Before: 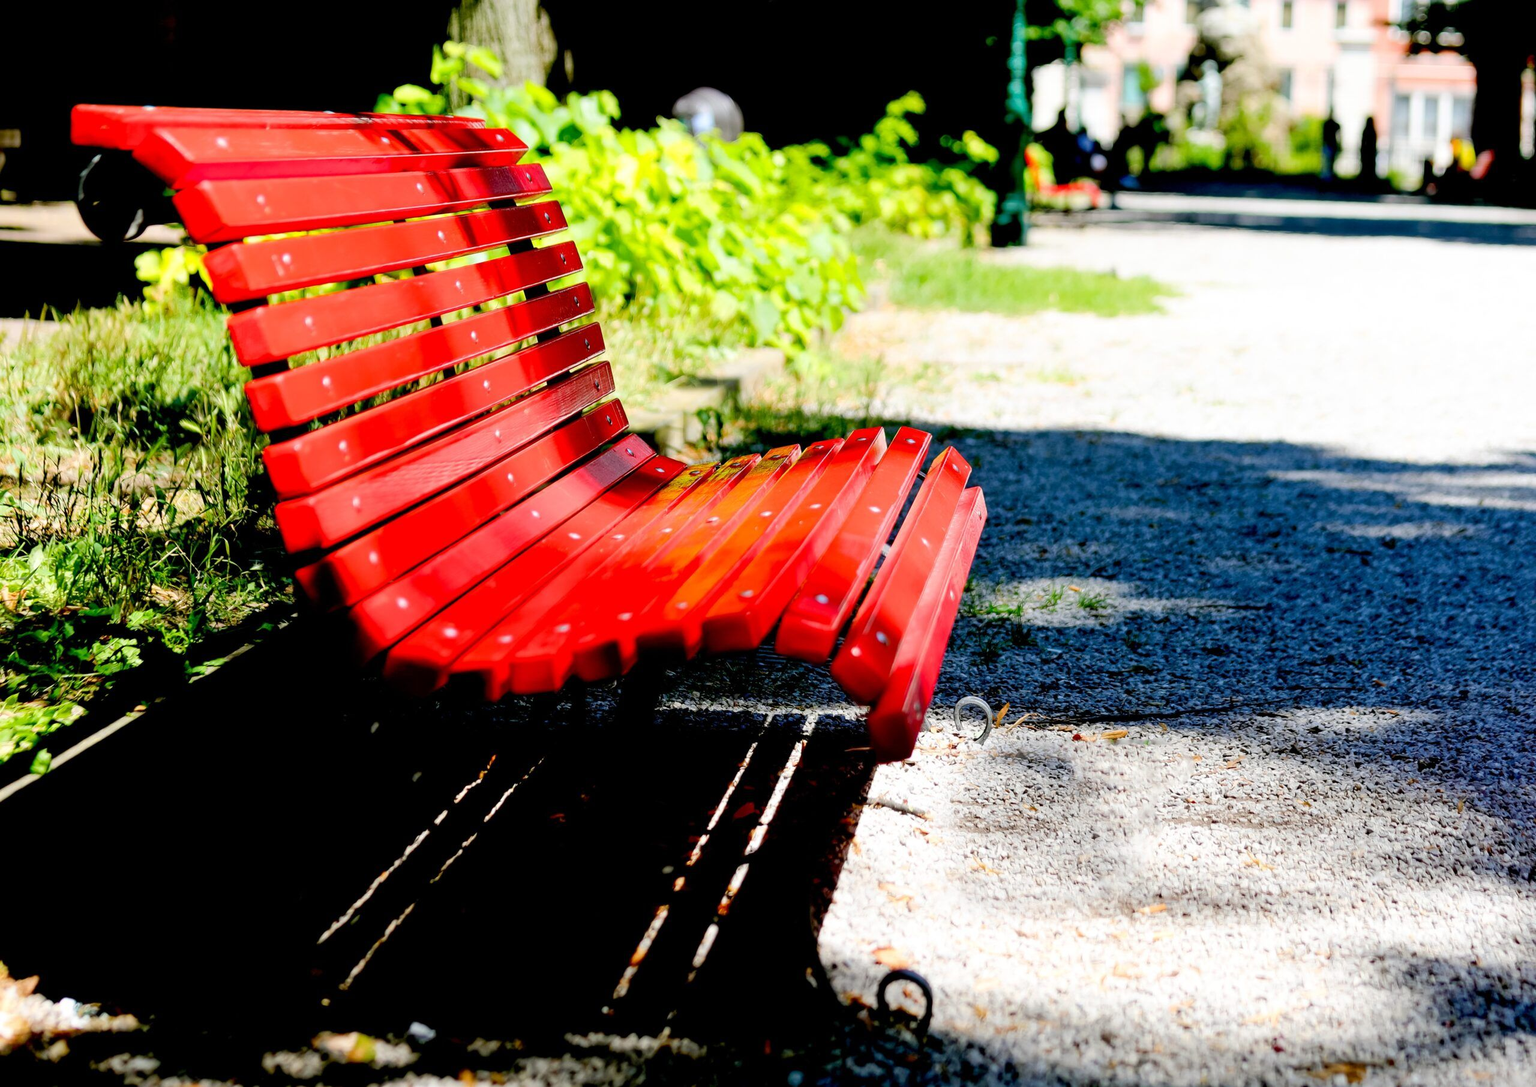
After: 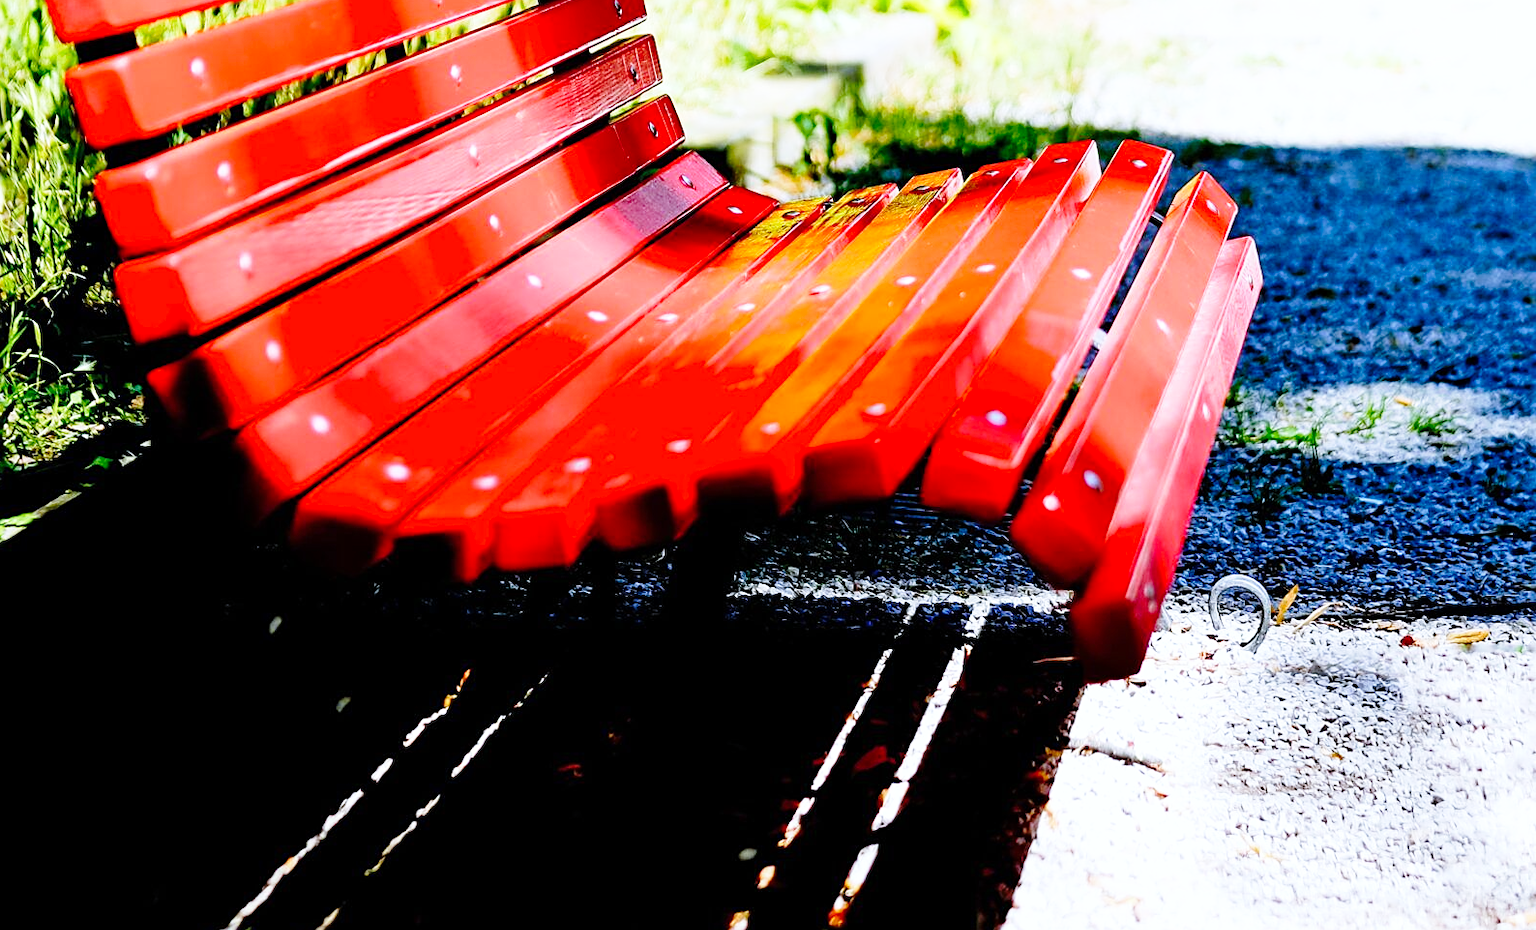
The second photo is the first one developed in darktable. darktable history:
base curve: curves: ch0 [(0, 0) (0.028, 0.03) (0.121, 0.232) (0.46, 0.748) (0.859, 0.968) (1, 1)], preserve colors none
crop: left 13.312%, top 31.28%, right 24.627%, bottom 15.582%
white balance: red 0.948, green 1.02, blue 1.176
sharpen: on, module defaults
